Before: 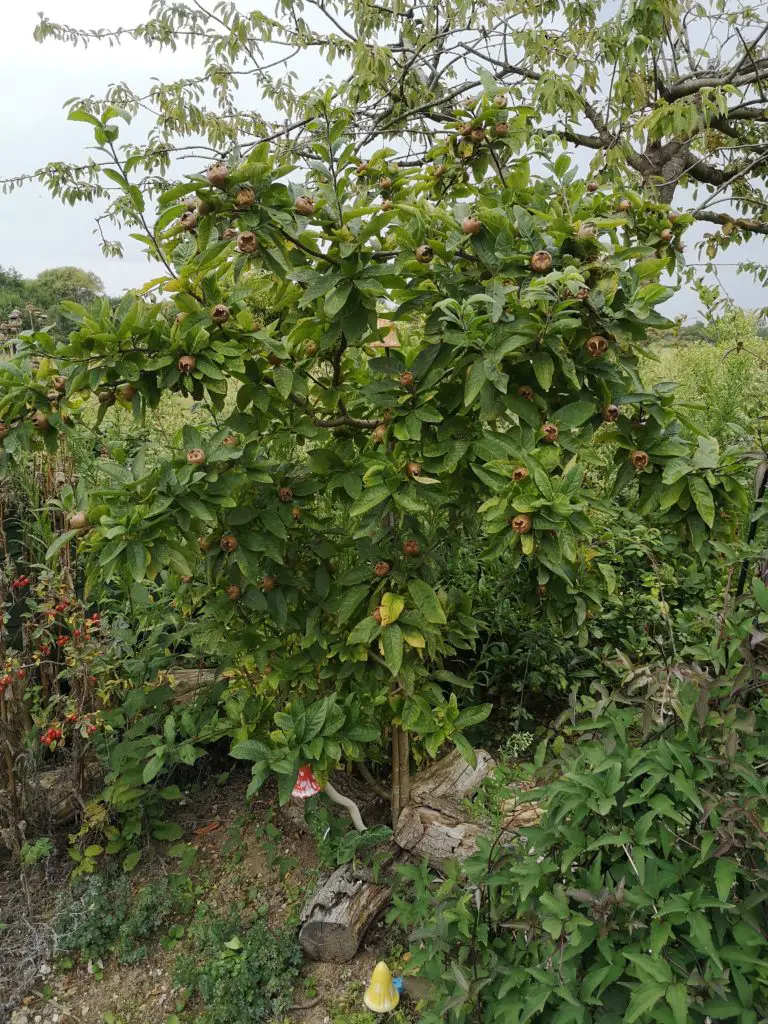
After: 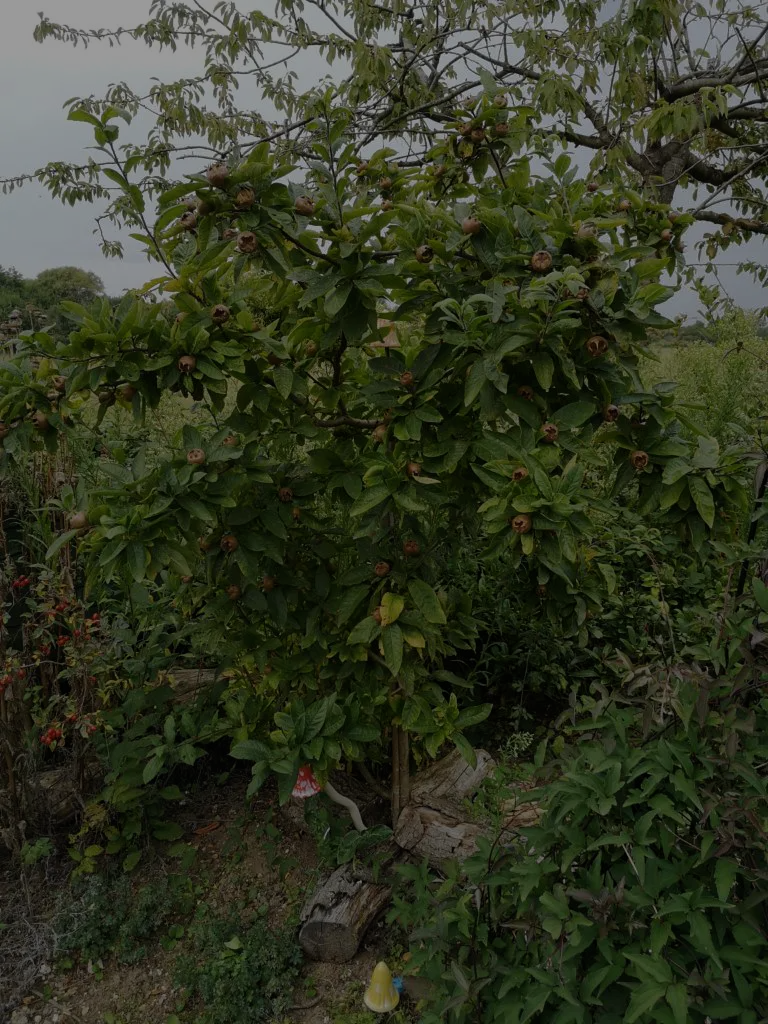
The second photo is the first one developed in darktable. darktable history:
tone equalizer: -8 EV -2 EV, -7 EV -1.98 EV, -6 EV -1.97 EV, -5 EV -1.98 EV, -4 EV -1.98 EV, -3 EV -1.98 EV, -2 EV -1.98 EV, -1 EV -1.63 EV, +0 EV -1.98 EV, edges refinement/feathering 500, mask exposure compensation -1.57 EV, preserve details guided filter
